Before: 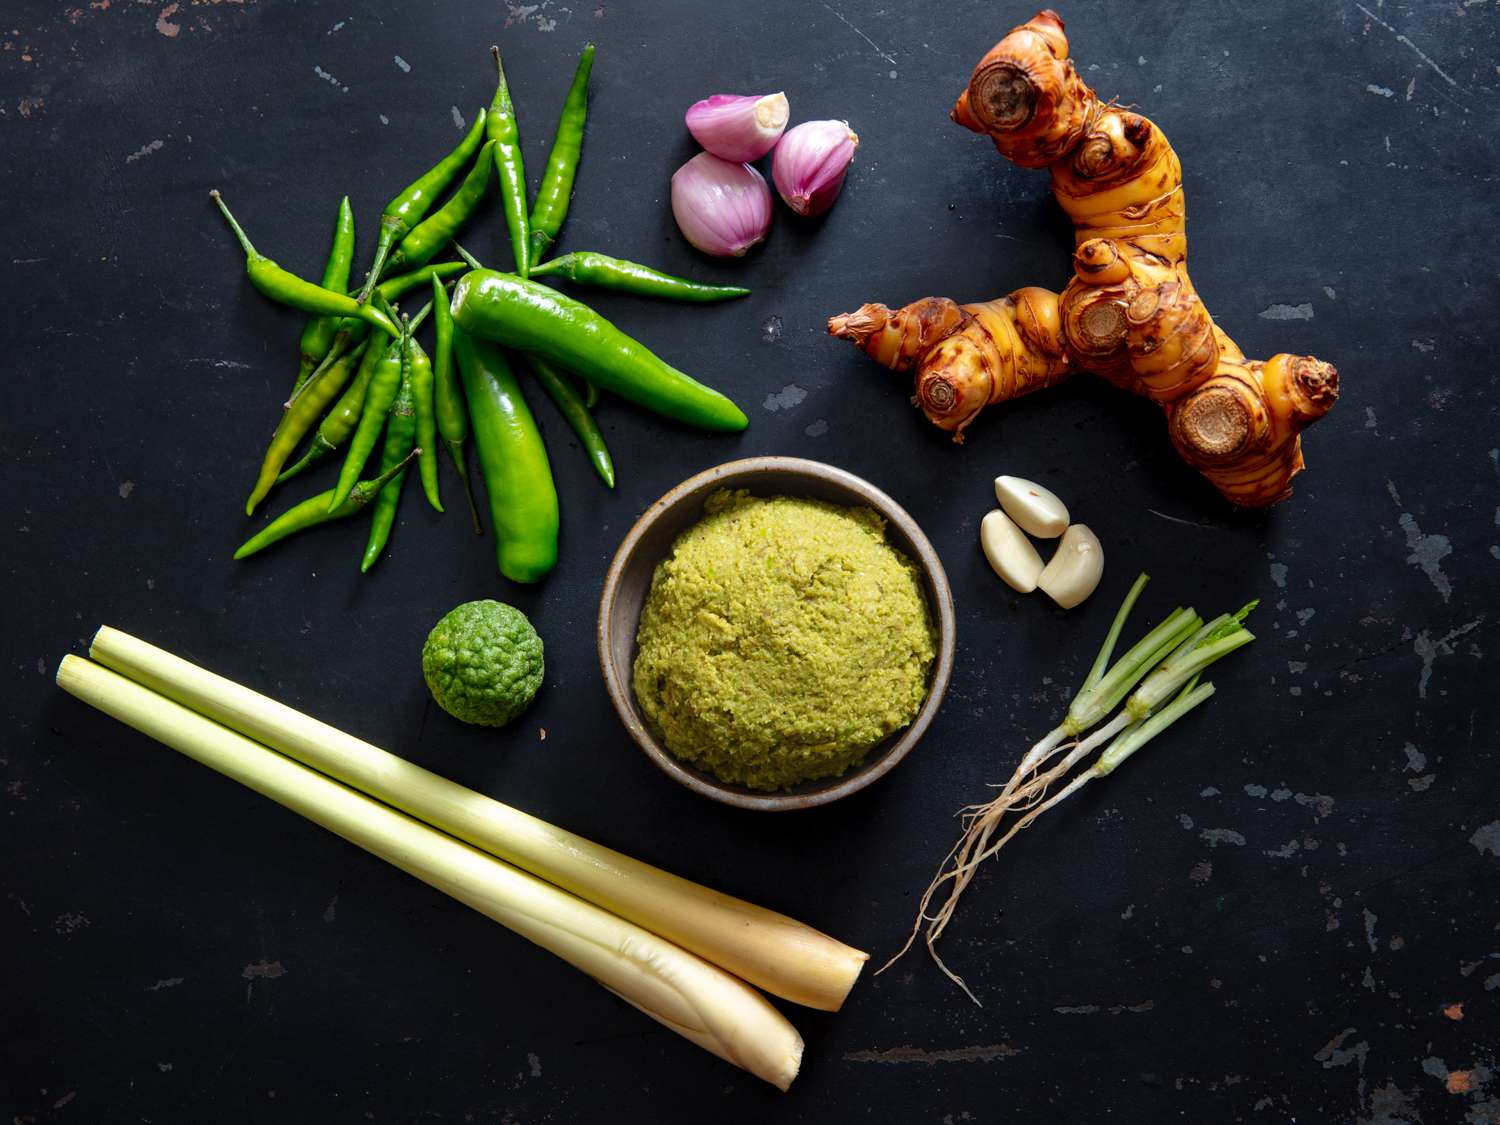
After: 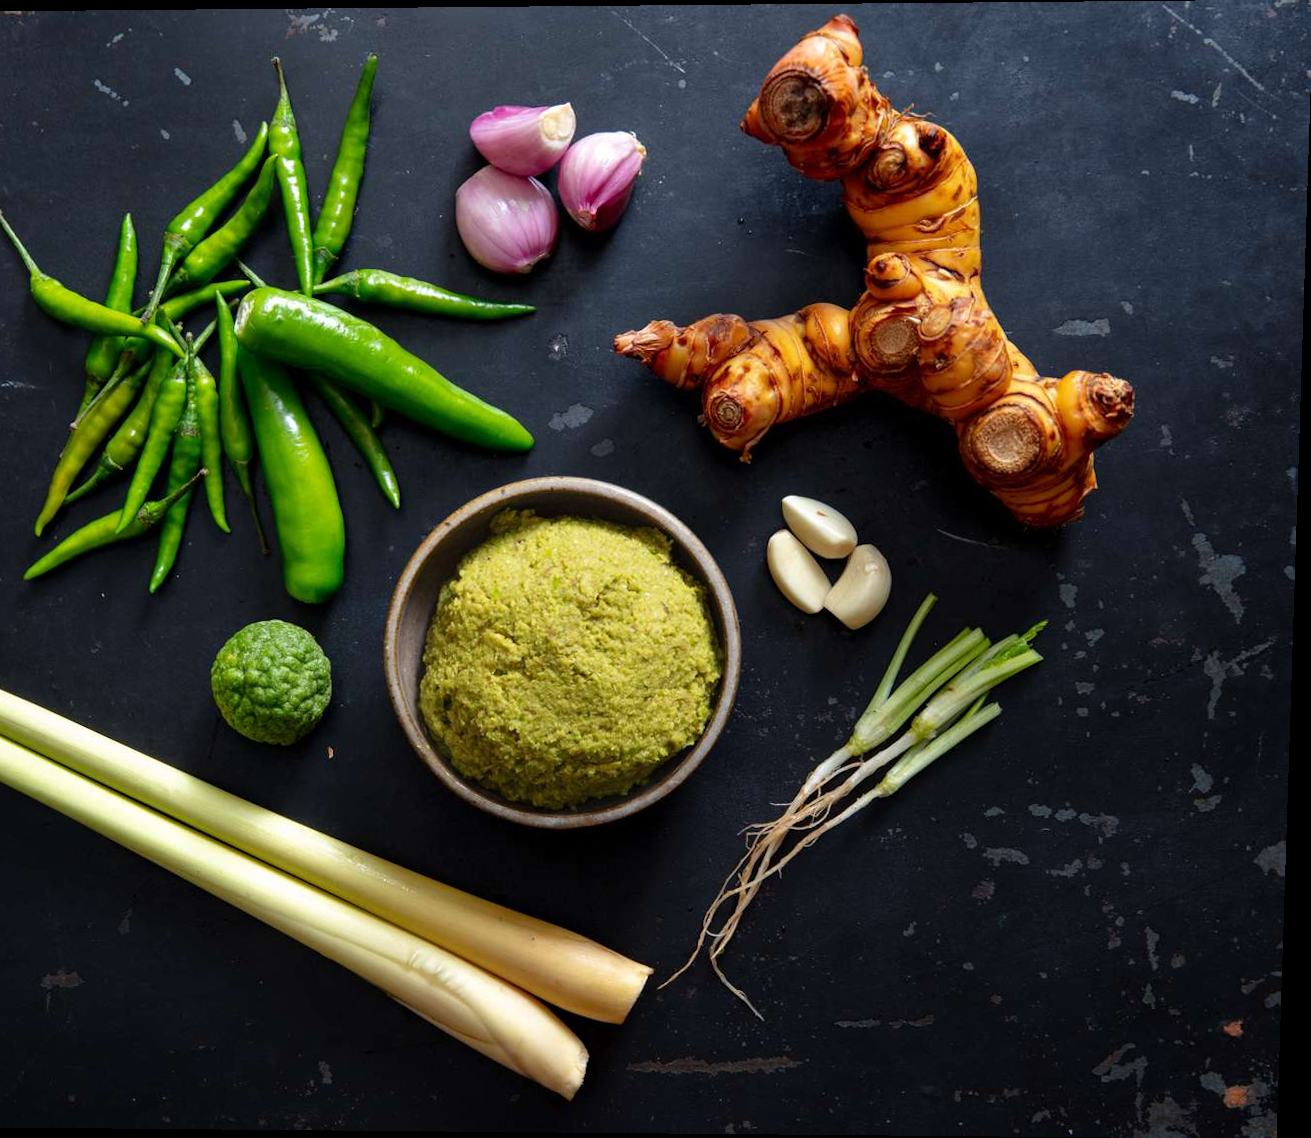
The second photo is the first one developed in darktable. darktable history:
crop and rotate: left 14.584%
rotate and perspective: lens shift (vertical) 0.048, lens shift (horizontal) -0.024, automatic cropping off
